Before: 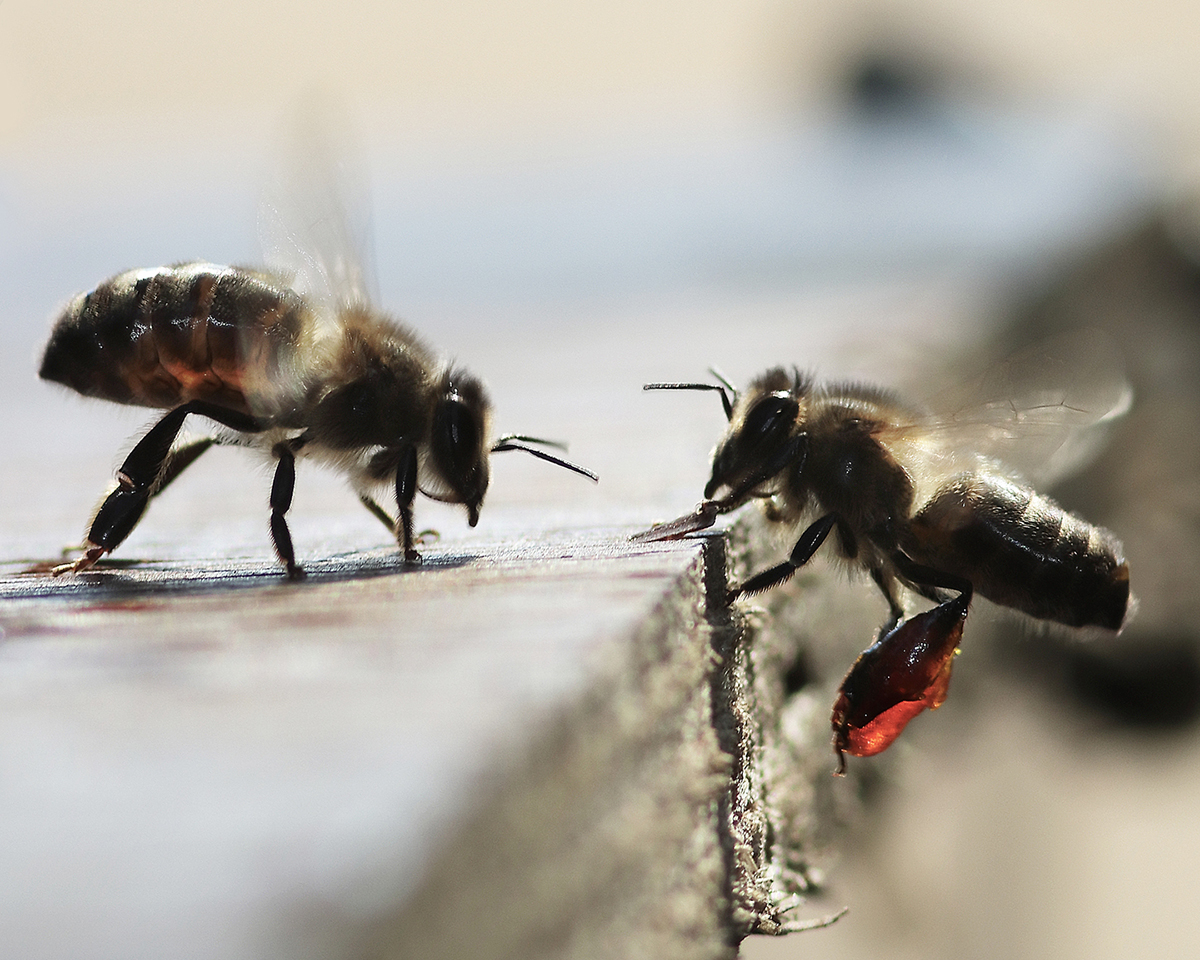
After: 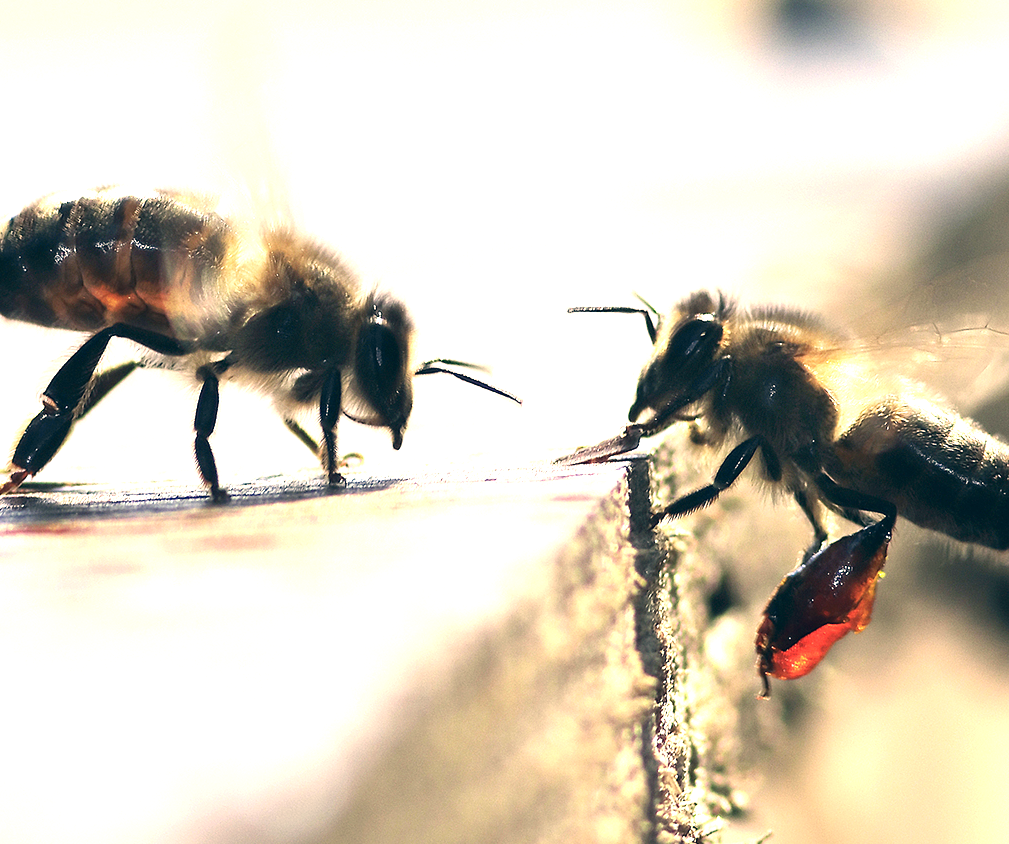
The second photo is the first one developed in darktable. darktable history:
crop: left 6.353%, top 8.092%, right 9.529%, bottom 3.913%
contrast brightness saturation: contrast 0.044, saturation 0.068
exposure: exposure 1.14 EV, compensate exposure bias true, compensate highlight preservation false
color correction: highlights a* 10.34, highlights b* 14.36, shadows a* -10.29, shadows b* -14.96
